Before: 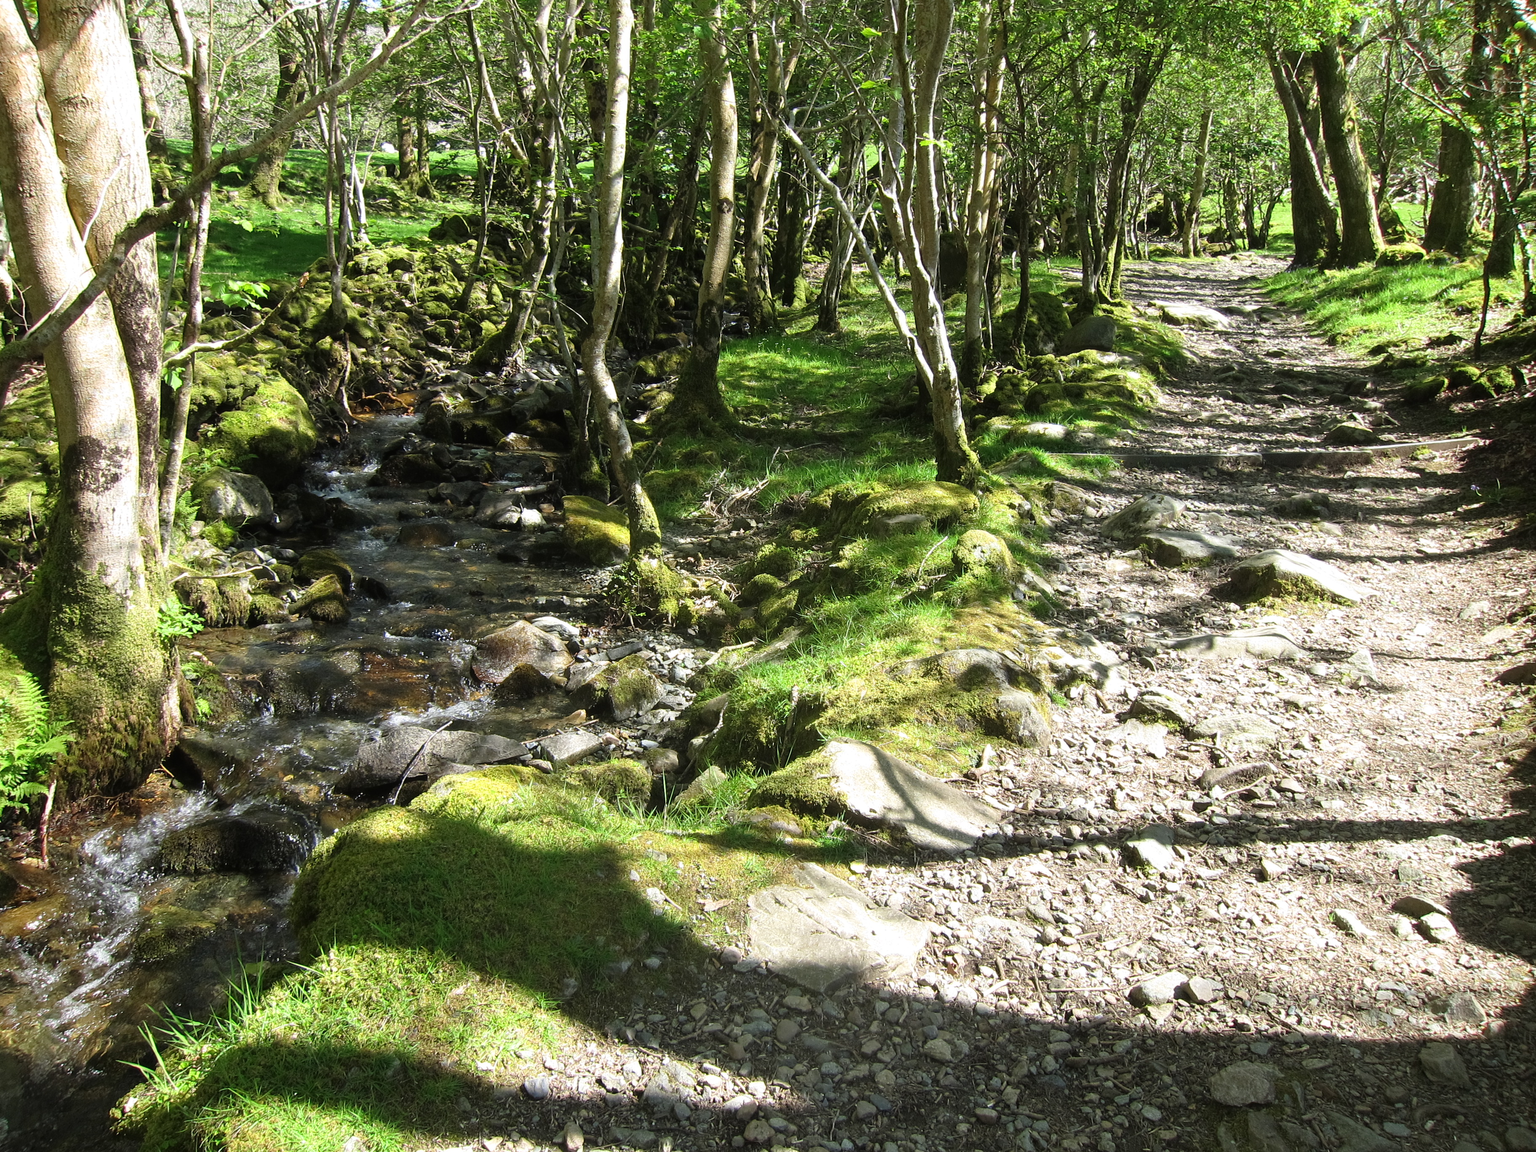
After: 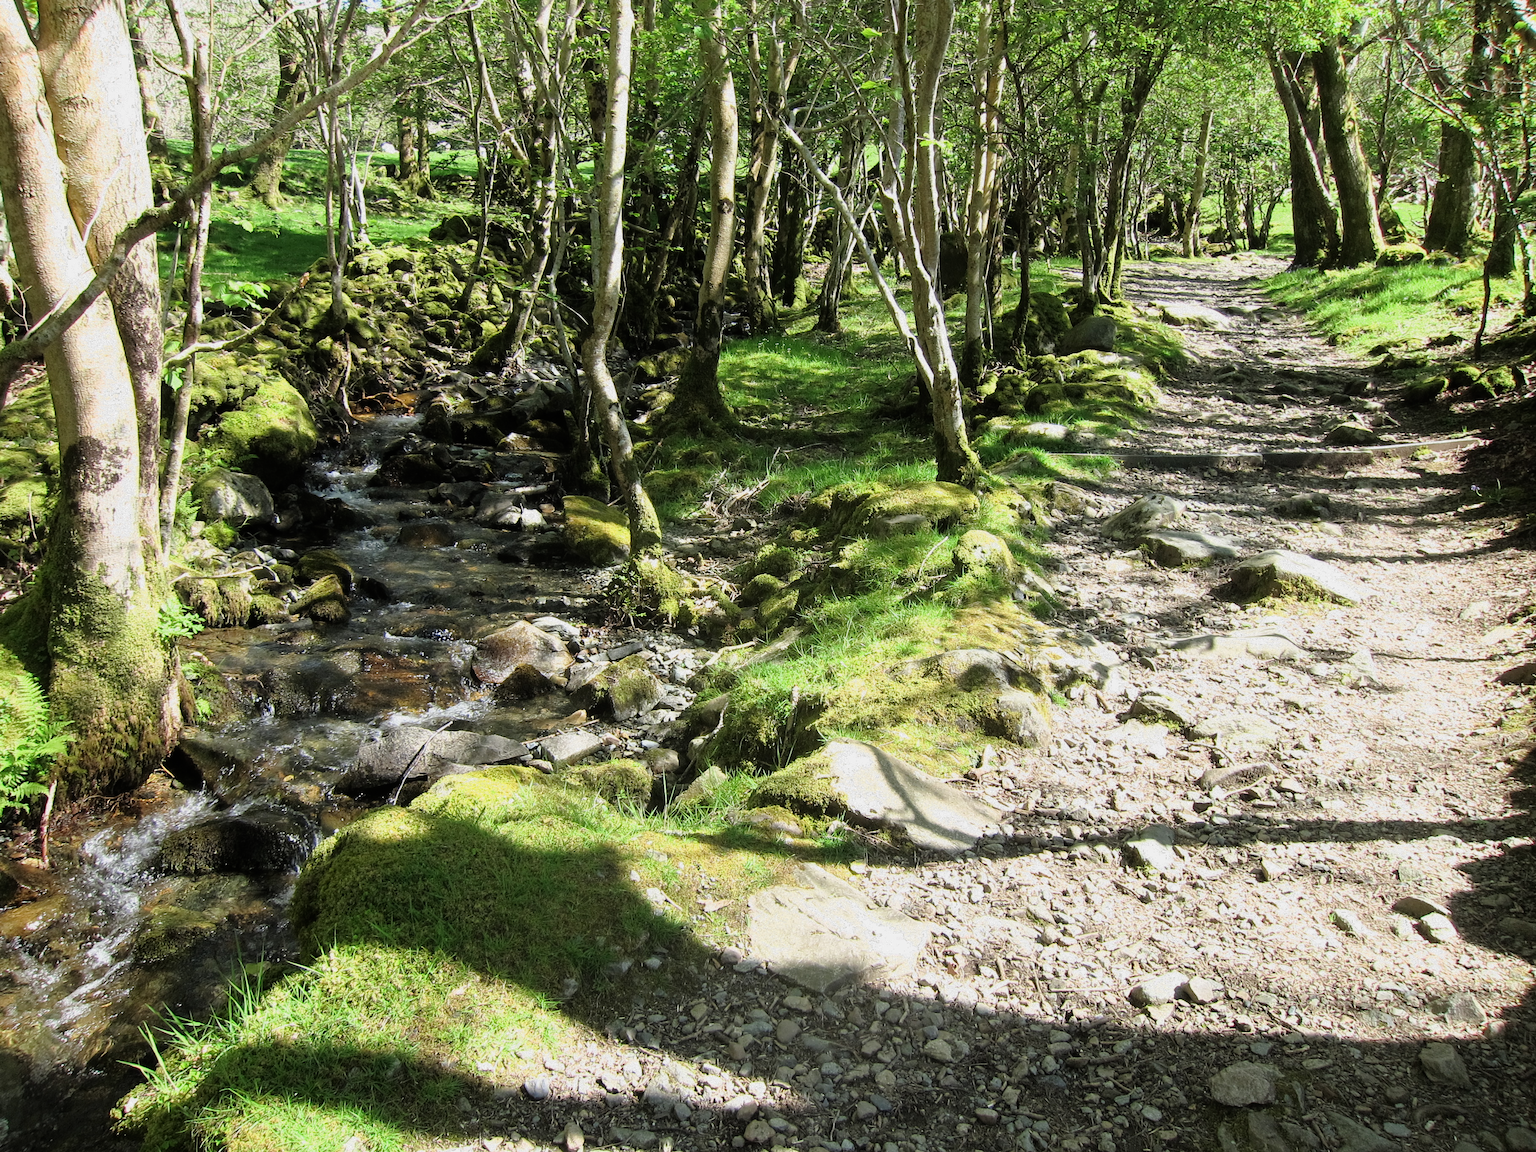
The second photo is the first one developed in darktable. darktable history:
tone equalizer: -8 EV -0.457 EV, -7 EV -0.38 EV, -6 EV -0.333 EV, -5 EV -0.261 EV, -3 EV 0.219 EV, -2 EV 0.322 EV, -1 EV 0.408 EV, +0 EV 0.405 EV
filmic rgb: black relative exposure -14.86 EV, white relative exposure 3 EV, threshold 5.94 EV, target black luminance 0%, hardness 9.25, latitude 98.43%, contrast 0.916, shadows ↔ highlights balance 0.312%, iterations of high-quality reconstruction 10, enable highlight reconstruction true
